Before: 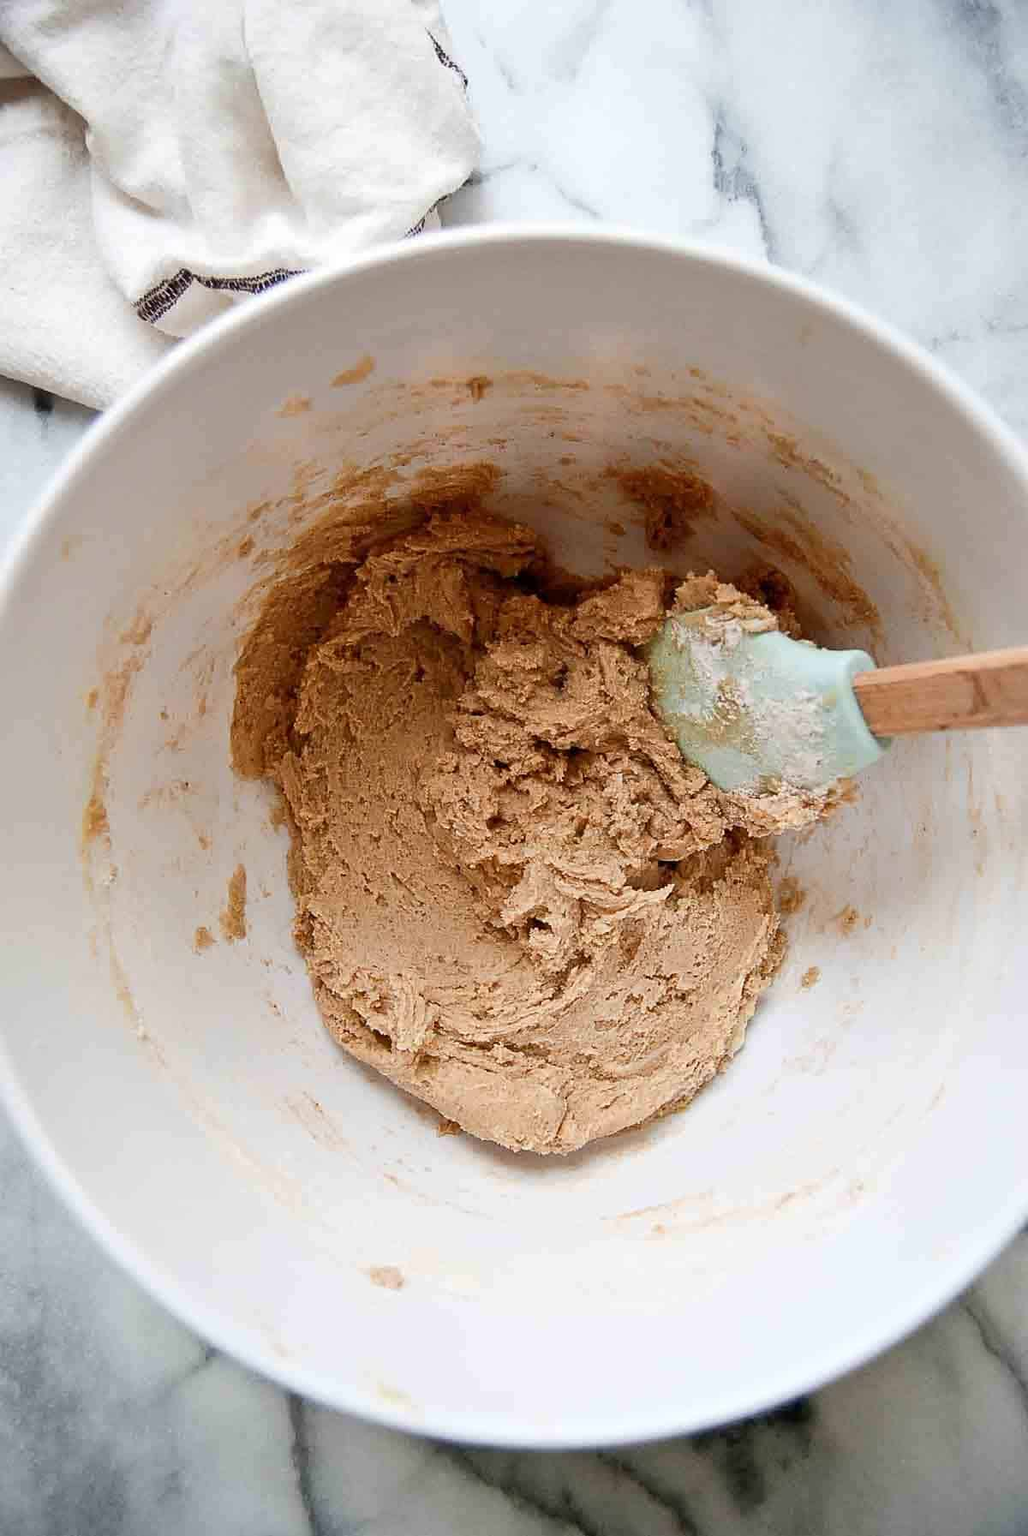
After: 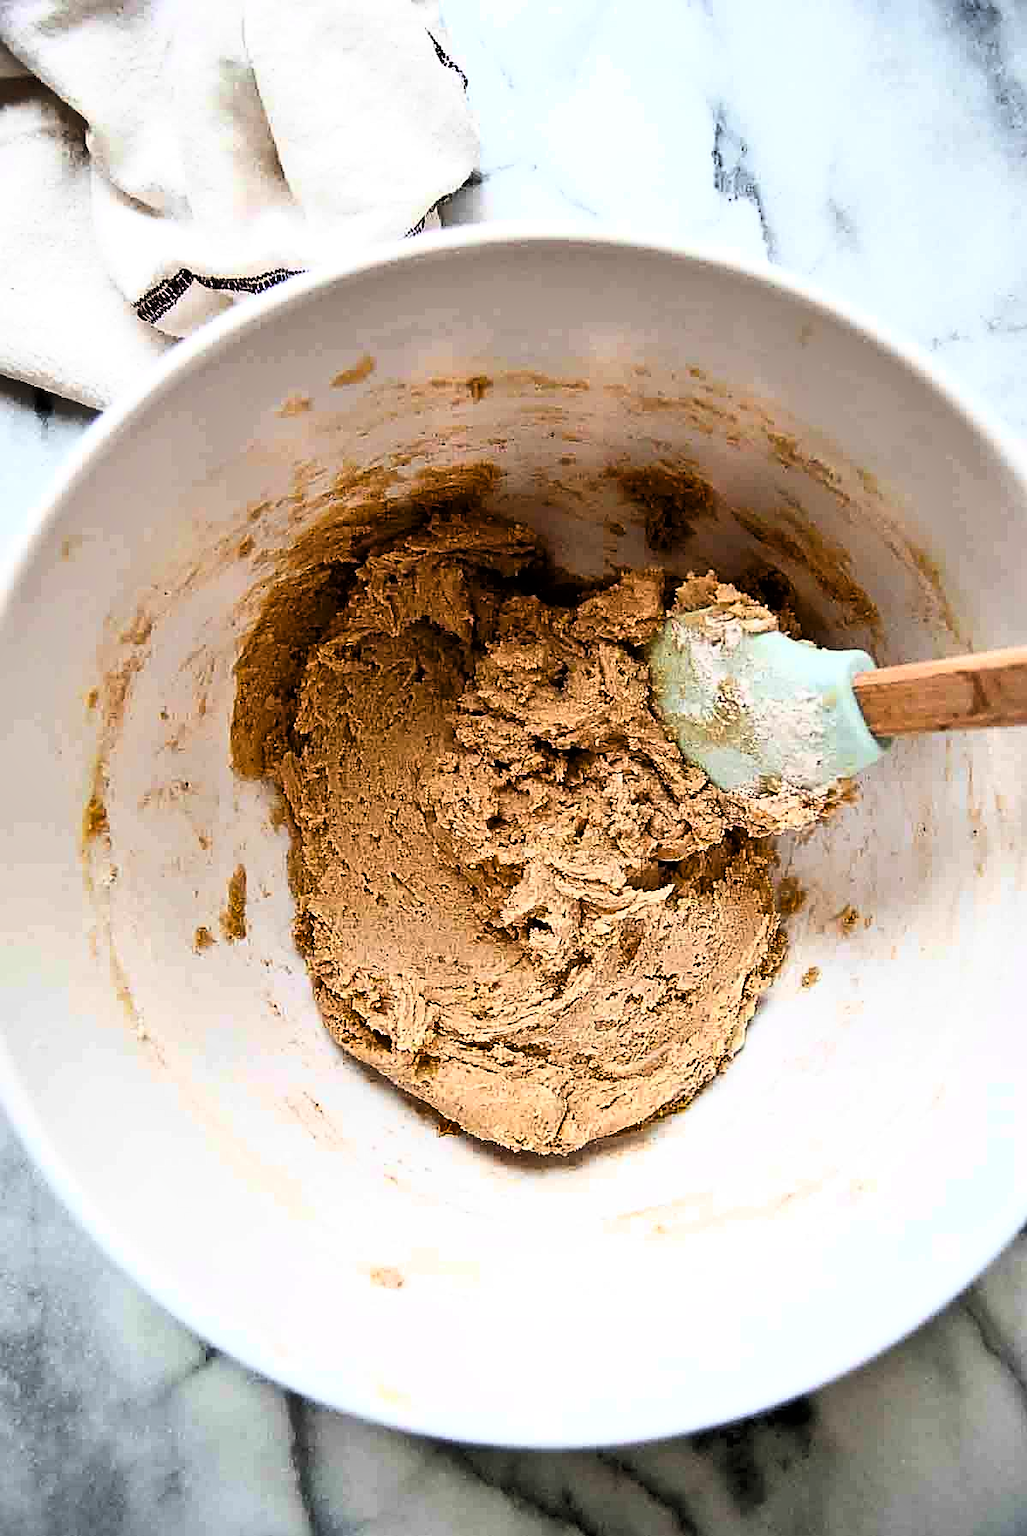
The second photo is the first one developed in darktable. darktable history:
sharpen: on, module defaults
shadows and highlights: soften with gaussian
tone curve: curves: ch0 [(0, 0) (0.003, 0) (0.011, 0.001) (0.025, 0.002) (0.044, 0.004) (0.069, 0.006) (0.1, 0.009) (0.136, 0.03) (0.177, 0.076) (0.224, 0.13) (0.277, 0.202) (0.335, 0.28) (0.399, 0.367) (0.468, 0.46) (0.543, 0.562) (0.623, 0.67) (0.709, 0.787) (0.801, 0.889) (0.898, 0.972) (1, 1)], color space Lab, linked channels, preserve colors none
color balance rgb: highlights gain › luminance 14.805%, perceptual saturation grading › global saturation 15.969%, global vibrance 9.482%
